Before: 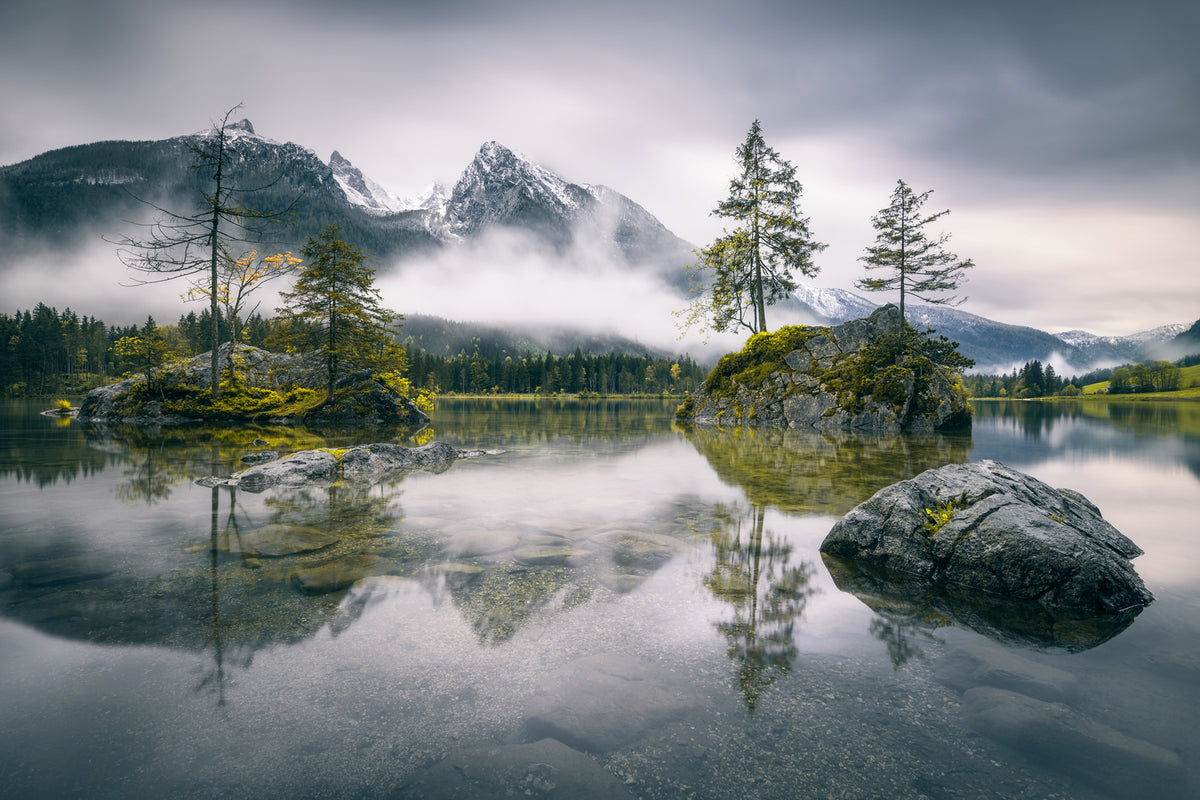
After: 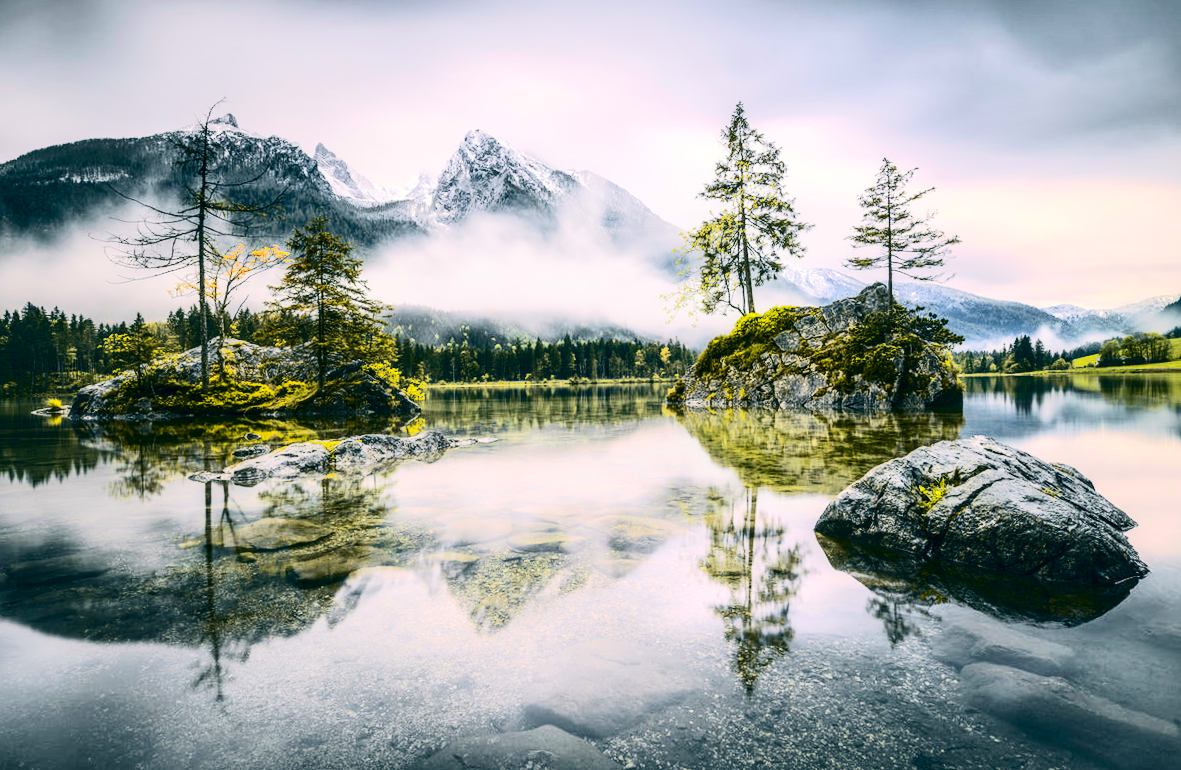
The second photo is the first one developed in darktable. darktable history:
exposure: black level correction 0, exposure 0.9 EV, compensate exposure bias true, compensate highlight preservation false
rotate and perspective: rotation -1.42°, crop left 0.016, crop right 0.984, crop top 0.035, crop bottom 0.965
local contrast: on, module defaults
contrast brightness saturation: contrast 0.32, brightness -0.08, saturation 0.17
tone curve: curves: ch0 [(0, 0) (0.091, 0.074) (0.184, 0.168) (0.491, 0.519) (0.748, 0.765) (1, 0.919)]; ch1 [(0, 0) (0.179, 0.173) (0.322, 0.32) (0.424, 0.424) (0.502, 0.504) (0.56, 0.578) (0.631, 0.667) (0.777, 0.806) (1, 1)]; ch2 [(0, 0) (0.434, 0.447) (0.483, 0.487) (0.547, 0.564) (0.676, 0.673) (1, 1)], color space Lab, independent channels, preserve colors none
